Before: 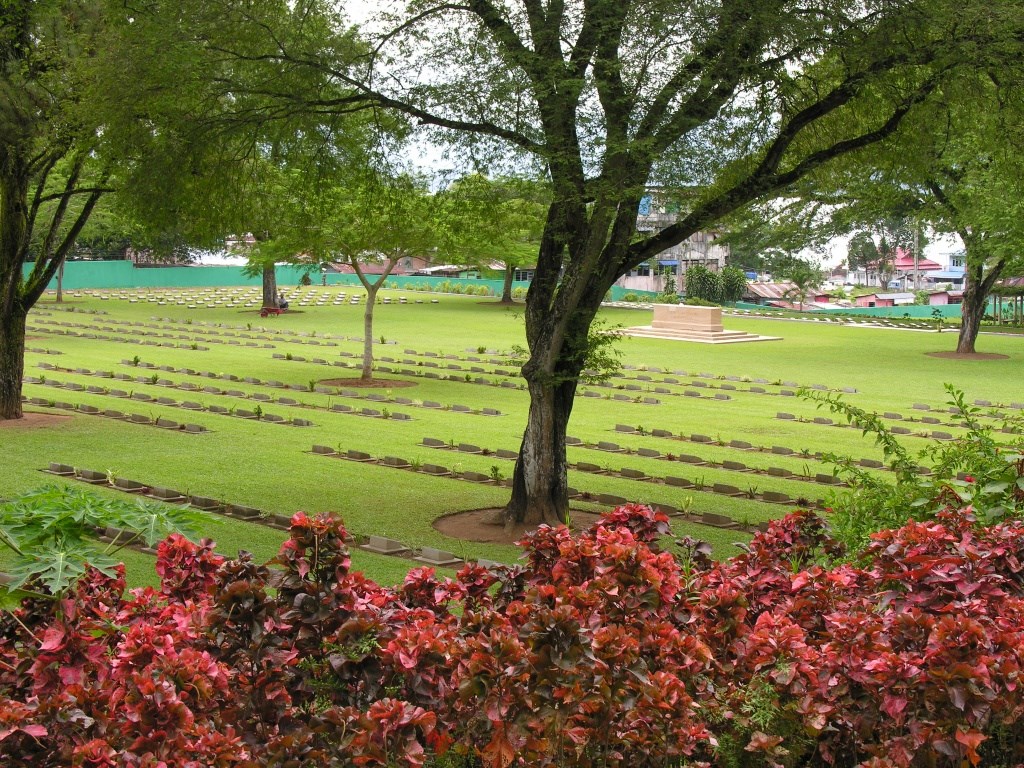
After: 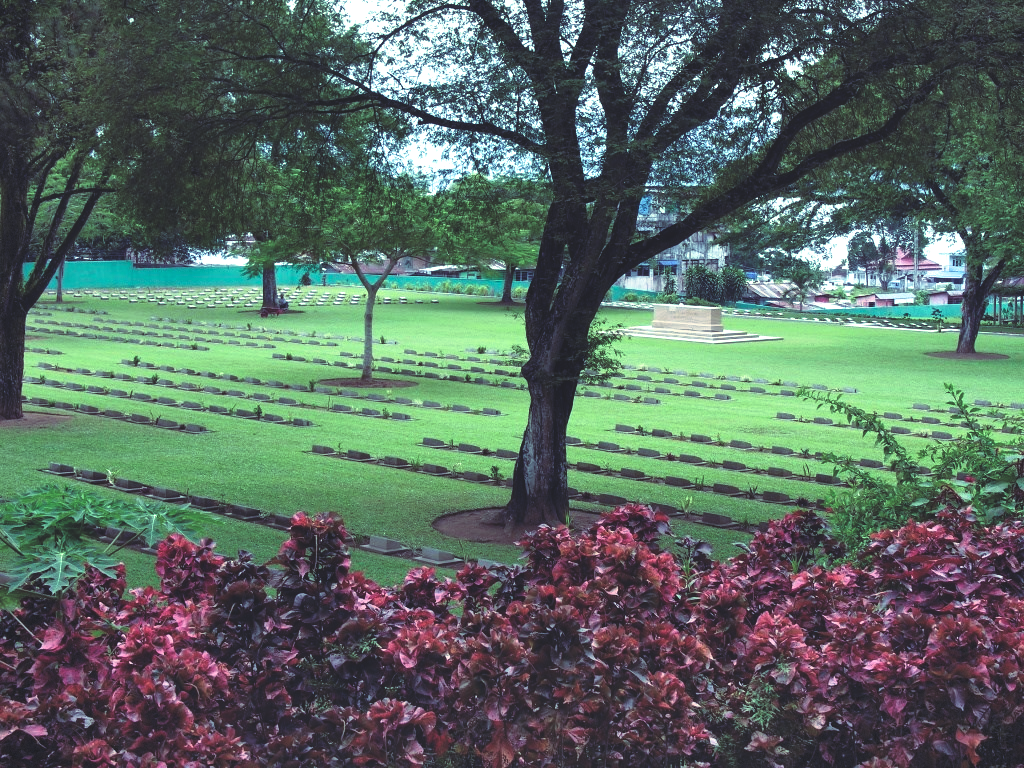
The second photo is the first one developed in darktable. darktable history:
shadows and highlights: shadows 37.27, highlights -28.18, soften with gaussian
filmic rgb: black relative exposure -9.08 EV, white relative exposure 2.3 EV, hardness 7.49
rgb curve: curves: ch0 [(0, 0.186) (0.314, 0.284) (0.576, 0.466) (0.805, 0.691) (0.936, 0.886)]; ch1 [(0, 0.186) (0.314, 0.284) (0.581, 0.534) (0.771, 0.746) (0.936, 0.958)]; ch2 [(0, 0.216) (0.275, 0.39) (1, 1)], mode RGB, independent channels, compensate middle gray true, preserve colors none
vignetting: fall-off start 100%, fall-off radius 71%, brightness -0.434, saturation -0.2, width/height ratio 1.178, dithering 8-bit output, unbound false
